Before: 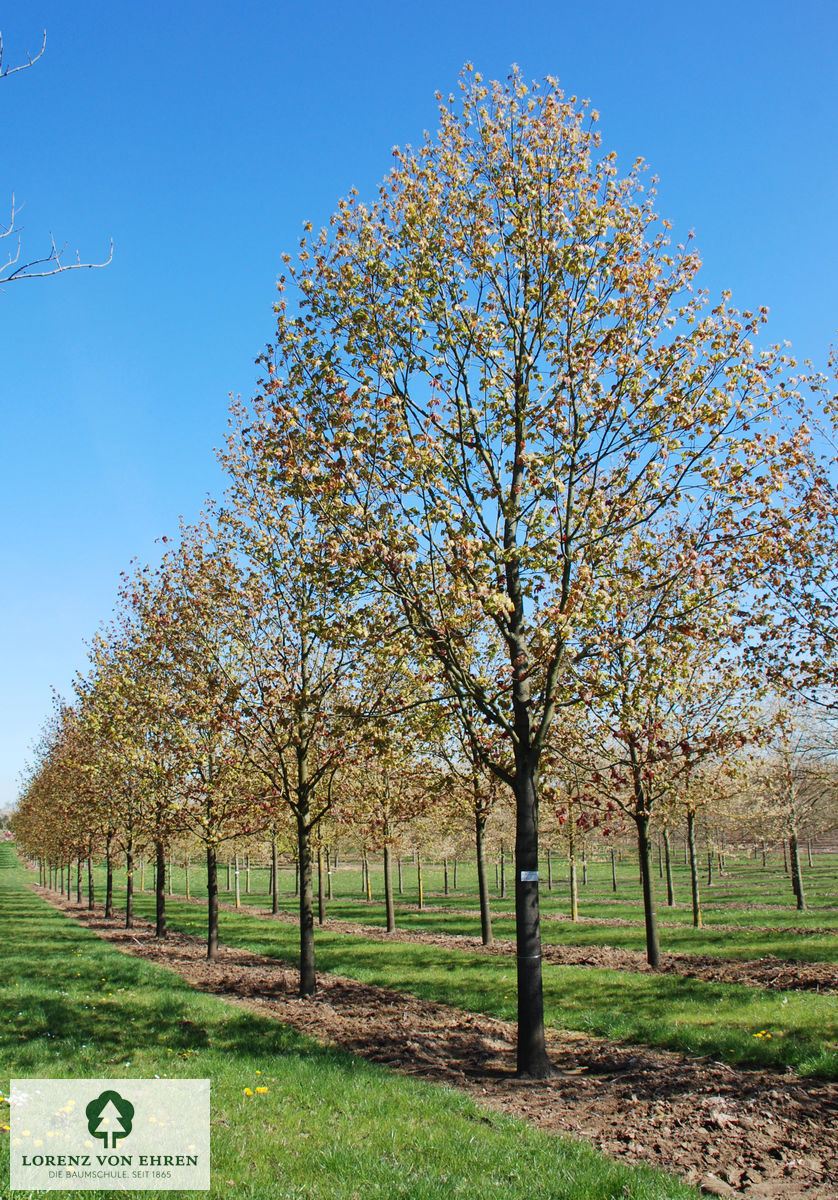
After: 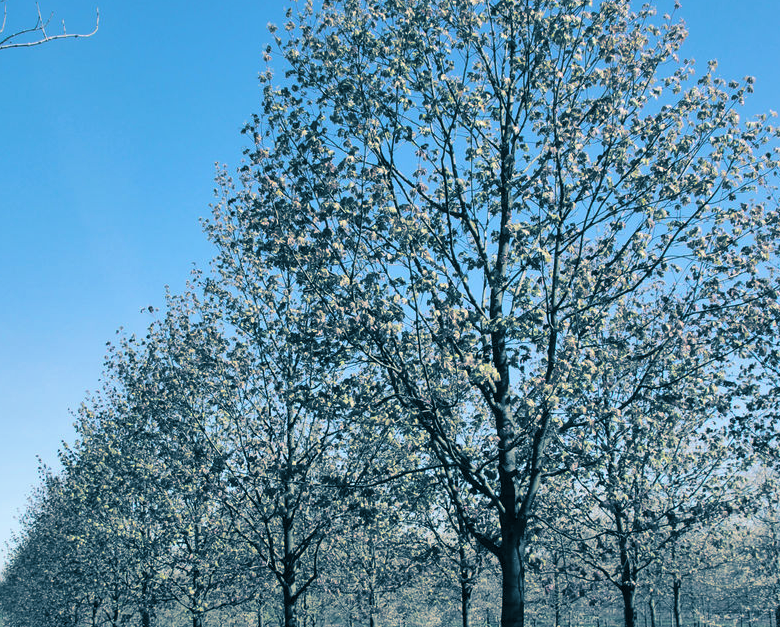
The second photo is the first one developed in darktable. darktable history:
shadows and highlights: soften with gaussian
crop: left 1.744%, top 19.225%, right 5.069%, bottom 28.357%
split-toning: shadows › hue 212.4°, balance -70
